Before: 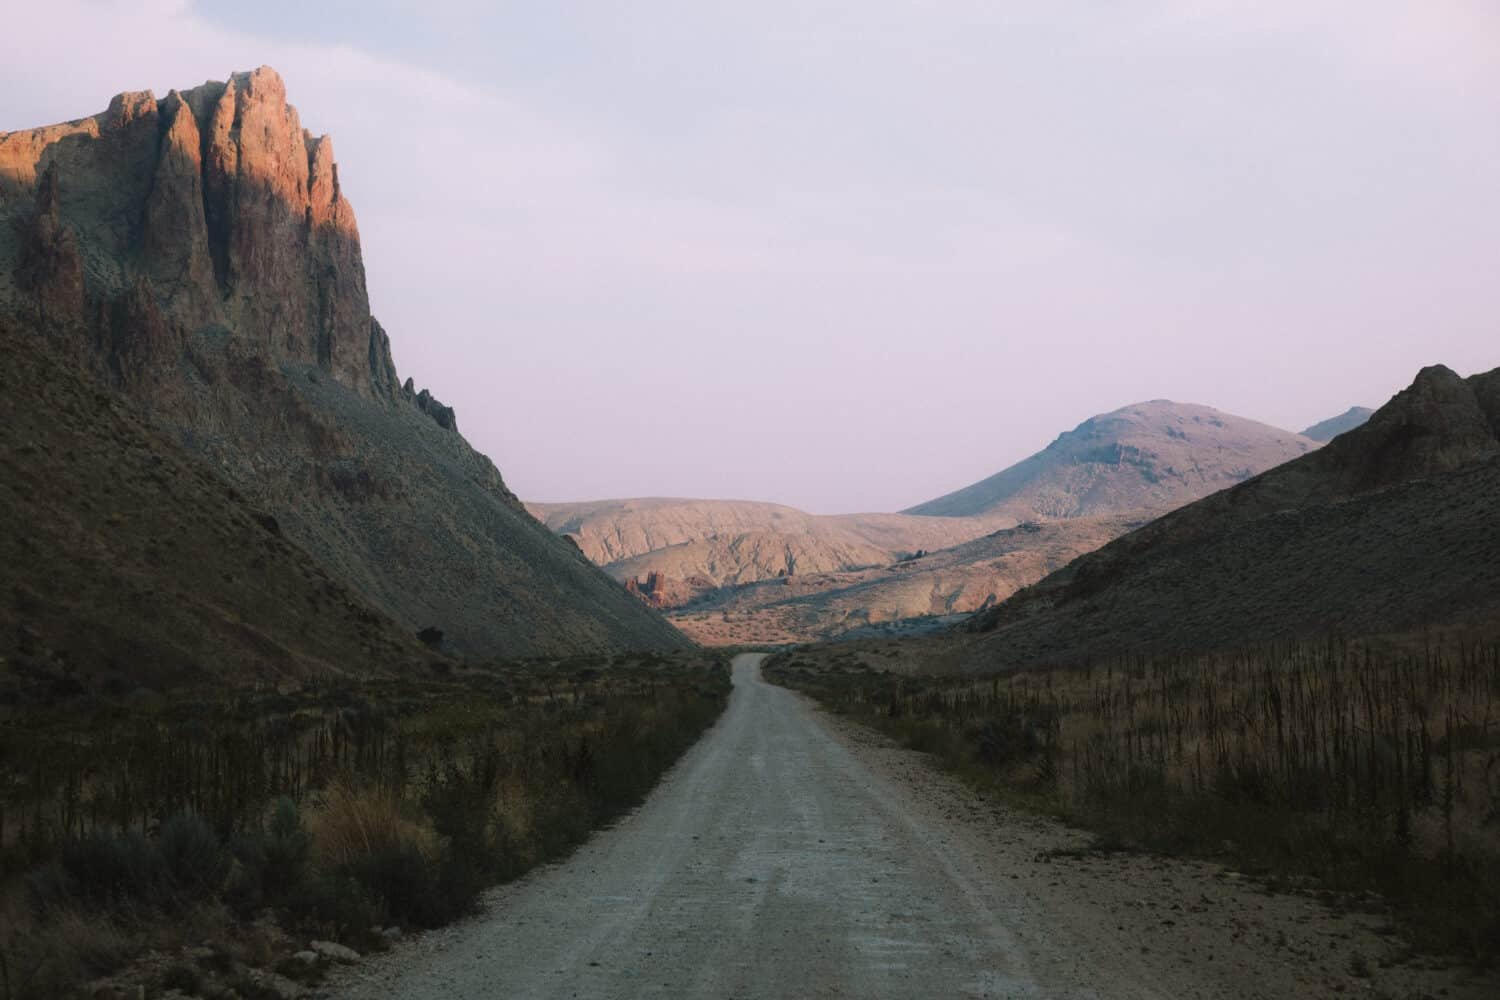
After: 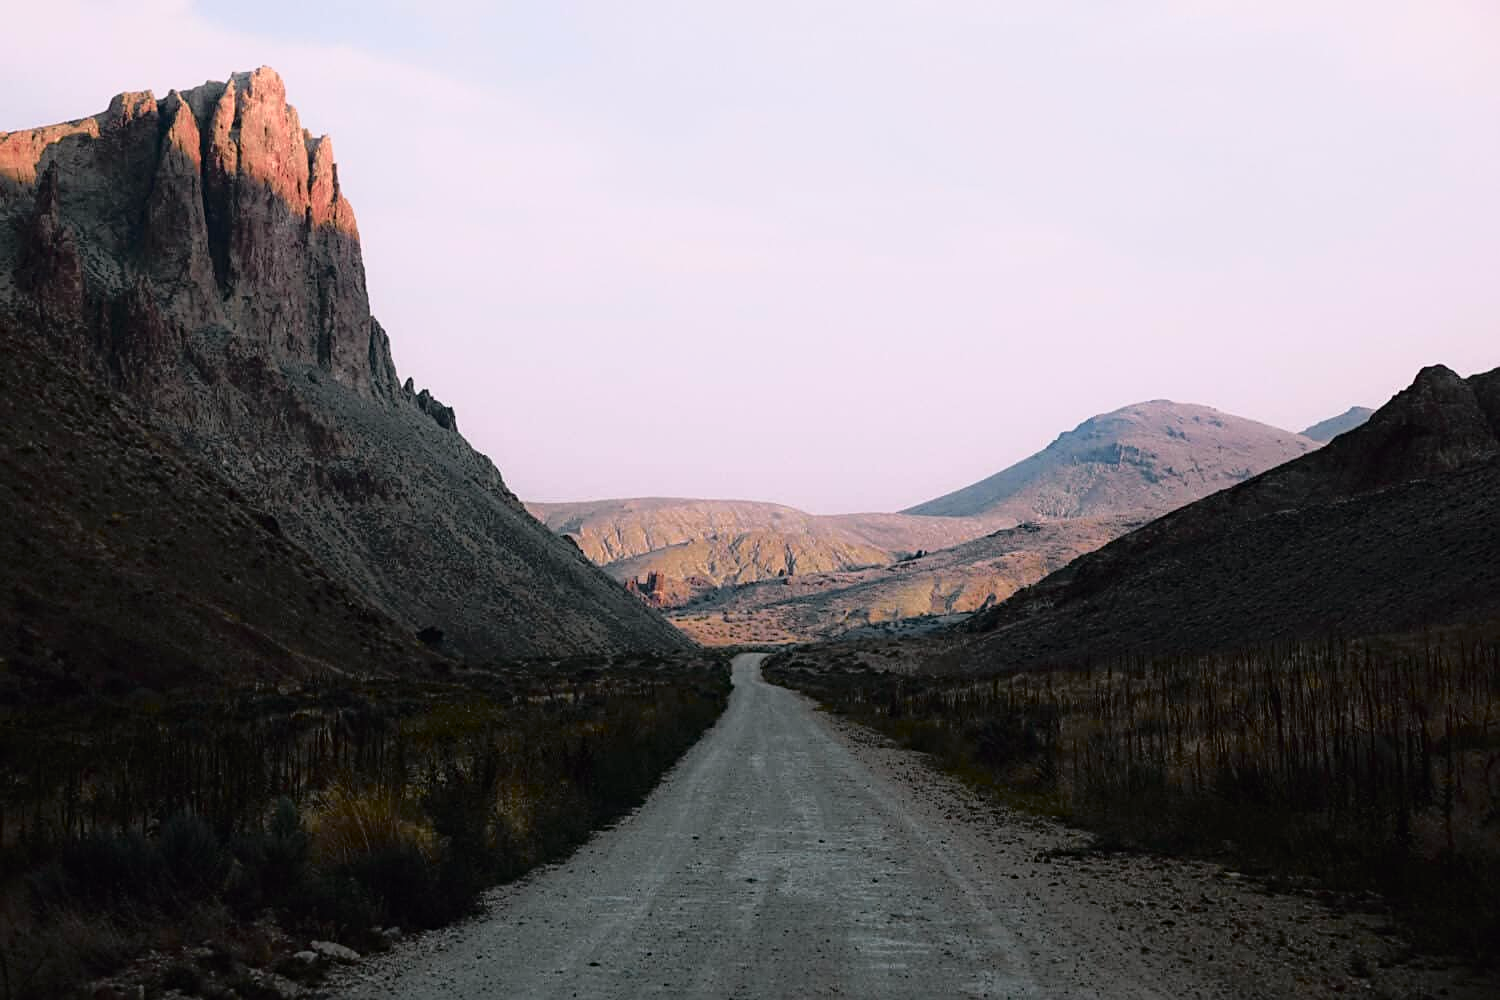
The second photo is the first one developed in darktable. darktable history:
tone curve: curves: ch0 [(0, 0) (0.105, 0.044) (0.195, 0.128) (0.283, 0.283) (0.384, 0.404) (0.485, 0.531) (0.638, 0.681) (0.795, 0.879) (1, 0.977)]; ch1 [(0, 0) (0.161, 0.092) (0.35, 0.33) (0.379, 0.401) (0.456, 0.469) (0.498, 0.503) (0.531, 0.537) (0.596, 0.621) (0.635, 0.671) (1, 1)]; ch2 [(0, 0) (0.371, 0.362) (0.437, 0.437) (0.483, 0.484) (0.53, 0.515) (0.56, 0.58) (0.622, 0.606) (1, 1)], color space Lab, independent channels, preserve colors none
sharpen: on, module defaults
haze removal: compatibility mode true, adaptive false
